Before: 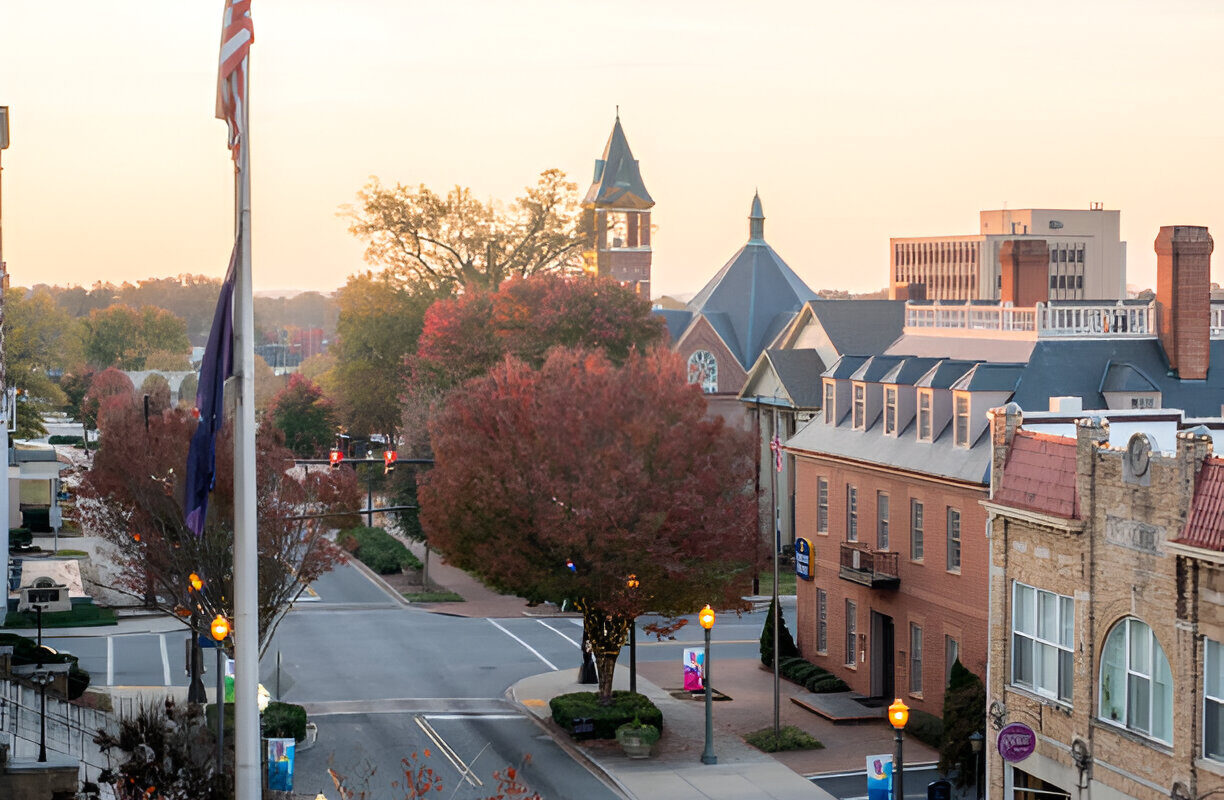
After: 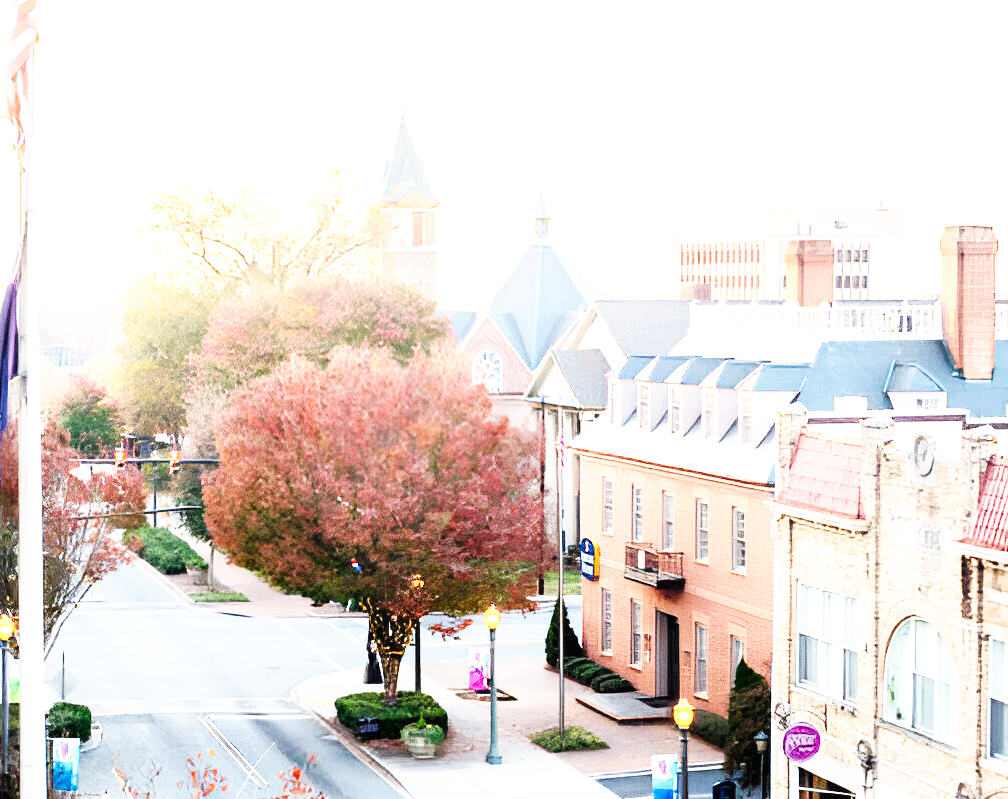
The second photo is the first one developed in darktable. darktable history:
tone equalizer: on, module defaults
base curve: curves: ch0 [(0, 0) (0.007, 0.004) (0.027, 0.03) (0.046, 0.07) (0.207, 0.54) (0.442, 0.872) (0.673, 0.972) (1, 1)], preserve colors none
exposure: black level correction 0, exposure 1.45 EV, compensate exposure bias true, compensate highlight preservation false
crop: left 17.582%, bottom 0.031%
